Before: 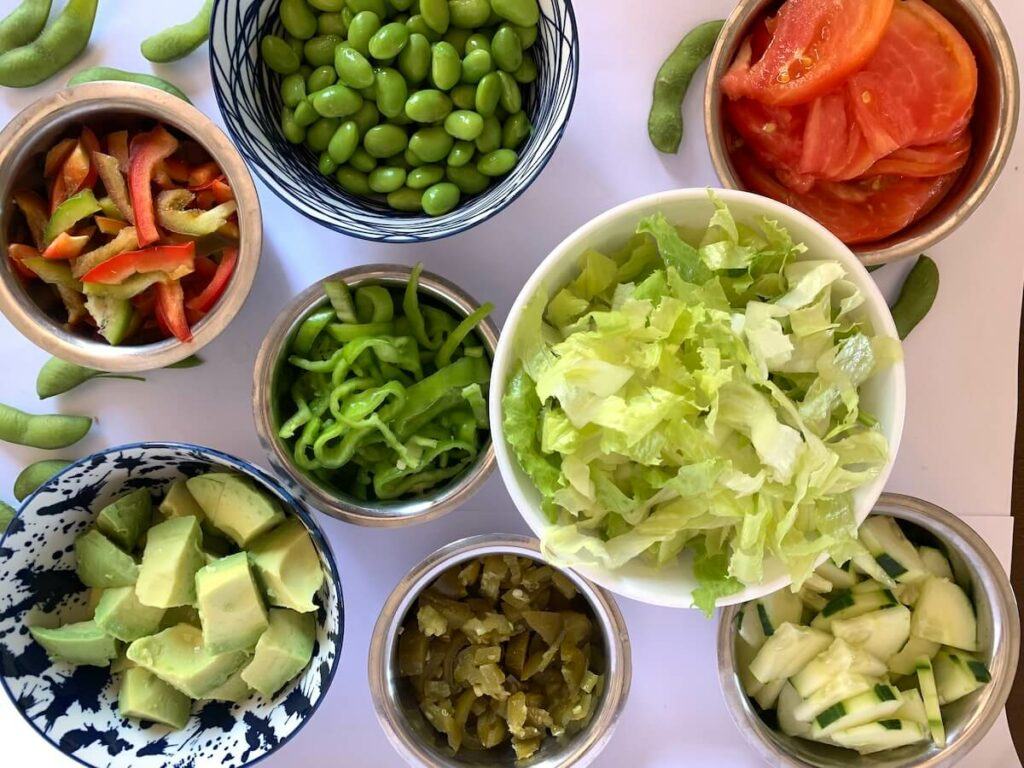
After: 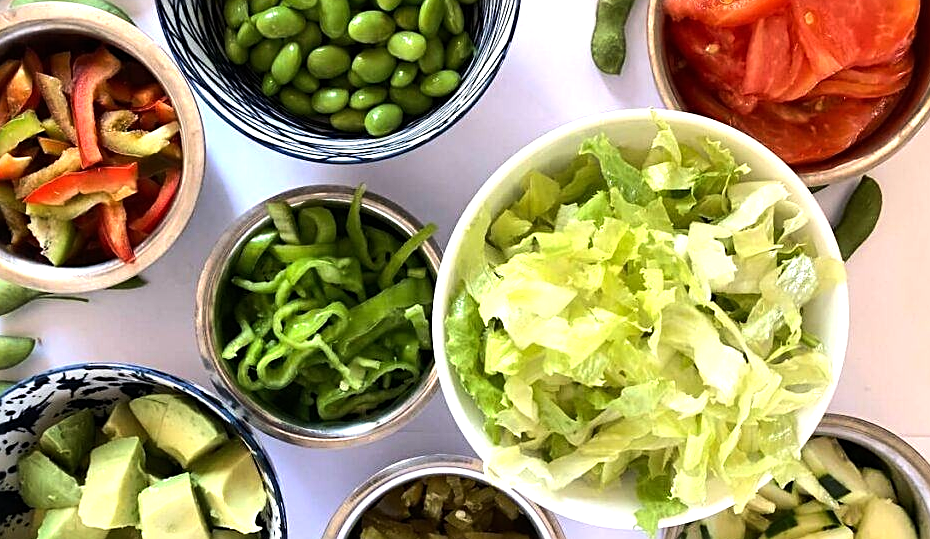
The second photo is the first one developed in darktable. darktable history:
crop: left 5.596%, top 10.314%, right 3.534%, bottom 19.395%
sharpen: on, module defaults
tone equalizer: -8 EV -0.75 EV, -7 EV -0.7 EV, -6 EV -0.6 EV, -5 EV -0.4 EV, -3 EV 0.4 EV, -2 EV 0.6 EV, -1 EV 0.7 EV, +0 EV 0.75 EV, edges refinement/feathering 500, mask exposure compensation -1.57 EV, preserve details no
